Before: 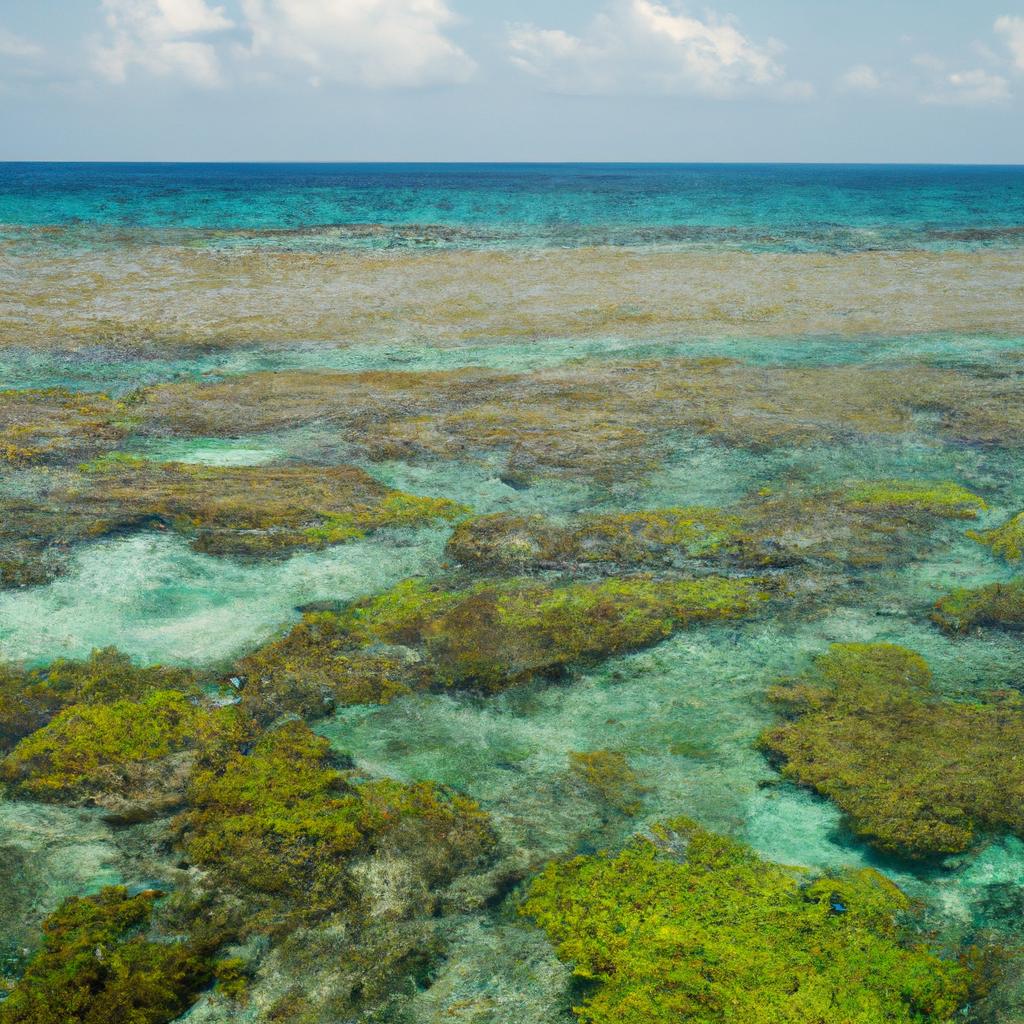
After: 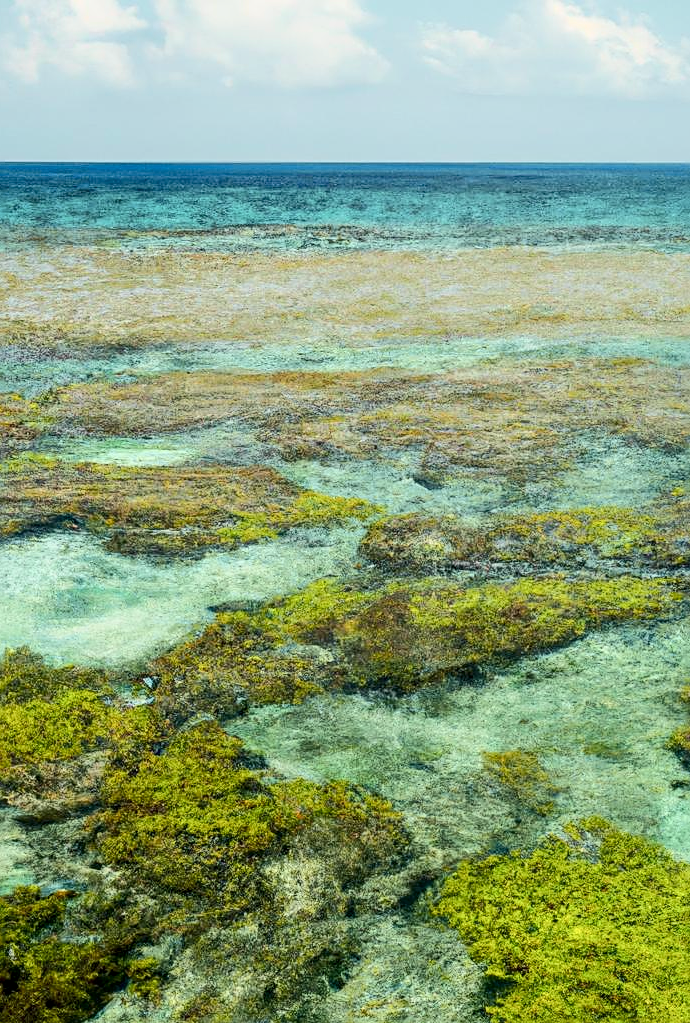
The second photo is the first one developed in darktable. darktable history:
tone curve: curves: ch0 [(0, 0.012) (0.031, 0.02) (0.12, 0.083) (0.193, 0.171) (0.277, 0.279) (0.45, 0.52) (0.568, 0.676) (0.678, 0.777) (0.875, 0.92) (1, 0.965)]; ch1 [(0, 0) (0.243, 0.245) (0.402, 0.41) (0.493, 0.486) (0.508, 0.507) (0.531, 0.53) (0.551, 0.564) (0.646, 0.672) (0.694, 0.732) (1, 1)]; ch2 [(0, 0) (0.249, 0.216) (0.356, 0.343) (0.424, 0.442) (0.476, 0.482) (0.498, 0.502) (0.517, 0.517) (0.532, 0.545) (0.562, 0.575) (0.614, 0.644) (0.706, 0.748) (0.808, 0.809) (0.991, 0.968)], color space Lab, independent channels
crop and rotate: left 8.56%, right 24.037%
local contrast: on, module defaults
sharpen: on, module defaults
